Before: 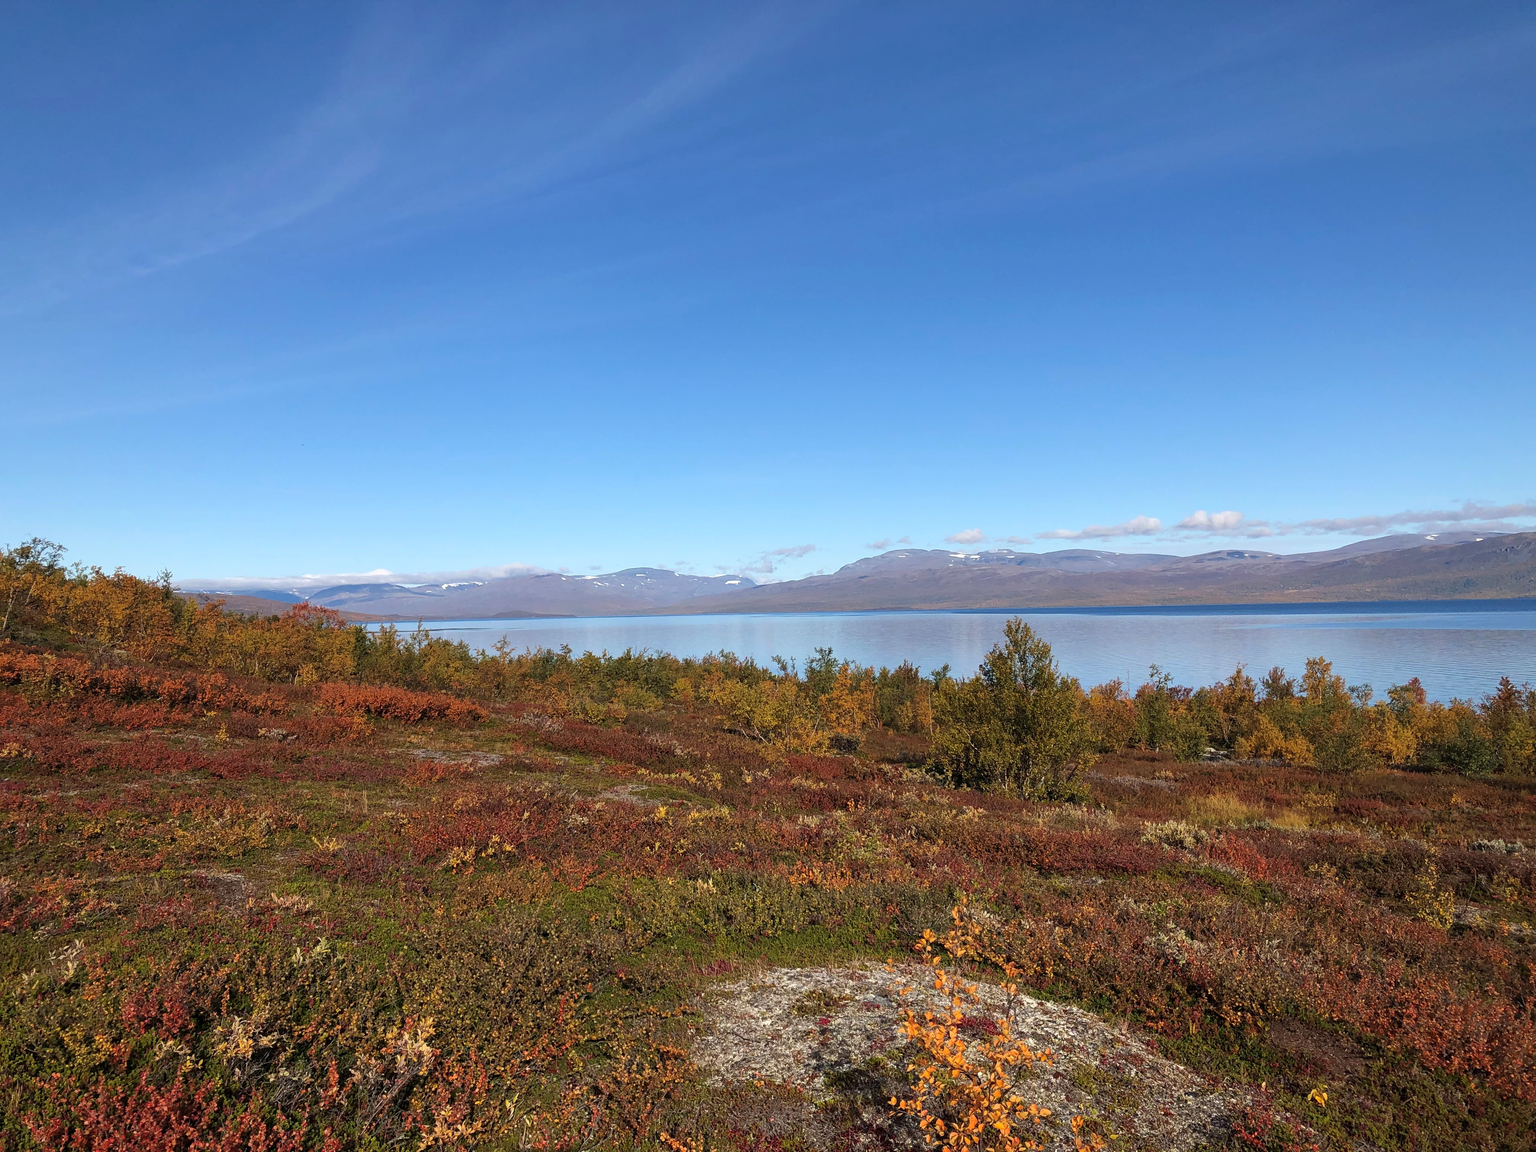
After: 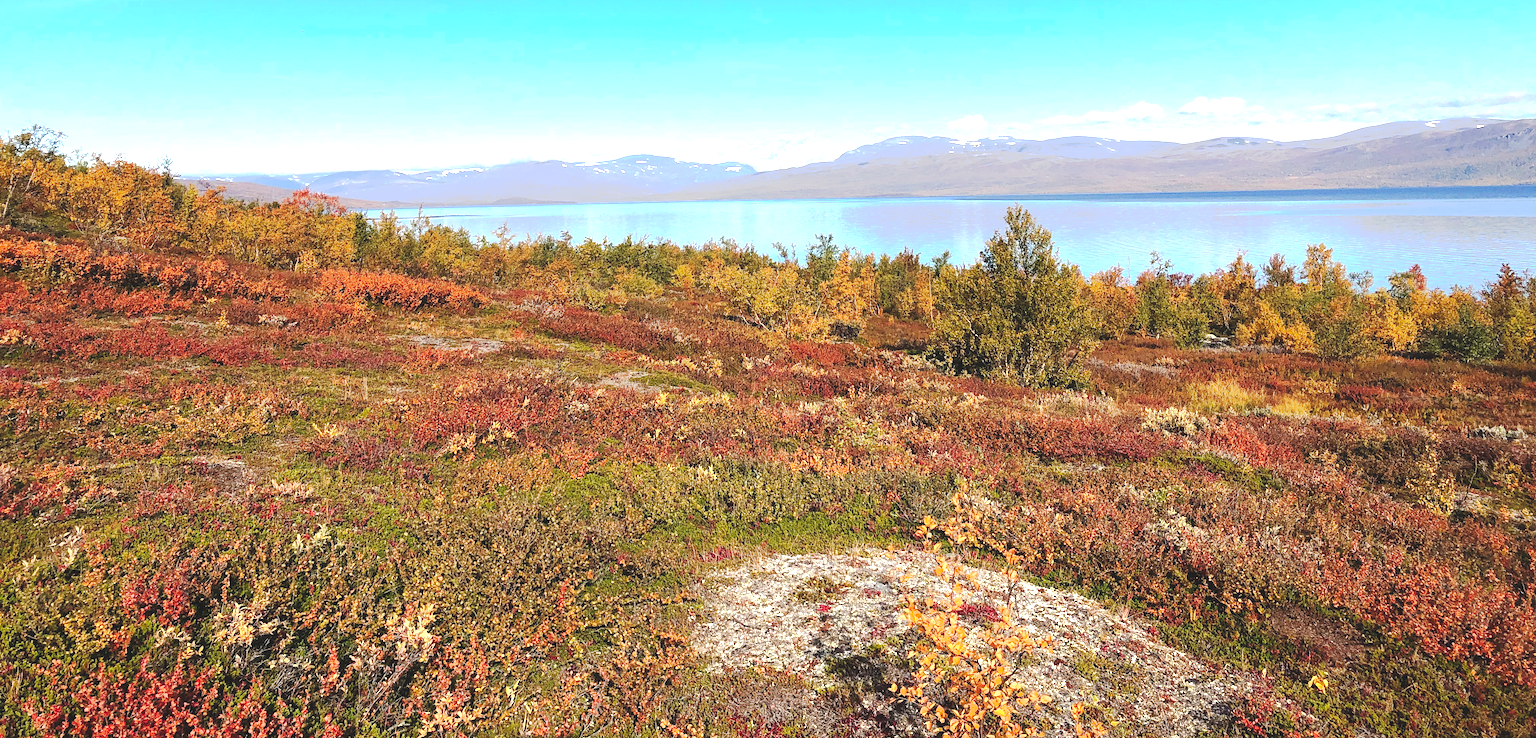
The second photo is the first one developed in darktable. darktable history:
crop and rotate: top 35.913%
exposure: black level correction 0, exposure 1.099 EV, compensate exposure bias true, compensate highlight preservation false
tone curve: curves: ch0 [(0, 0) (0.003, 0.108) (0.011, 0.113) (0.025, 0.113) (0.044, 0.121) (0.069, 0.132) (0.1, 0.145) (0.136, 0.158) (0.177, 0.182) (0.224, 0.215) (0.277, 0.27) (0.335, 0.341) (0.399, 0.424) (0.468, 0.528) (0.543, 0.622) (0.623, 0.721) (0.709, 0.79) (0.801, 0.846) (0.898, 0.871) (1, 1)], preserve colors none
